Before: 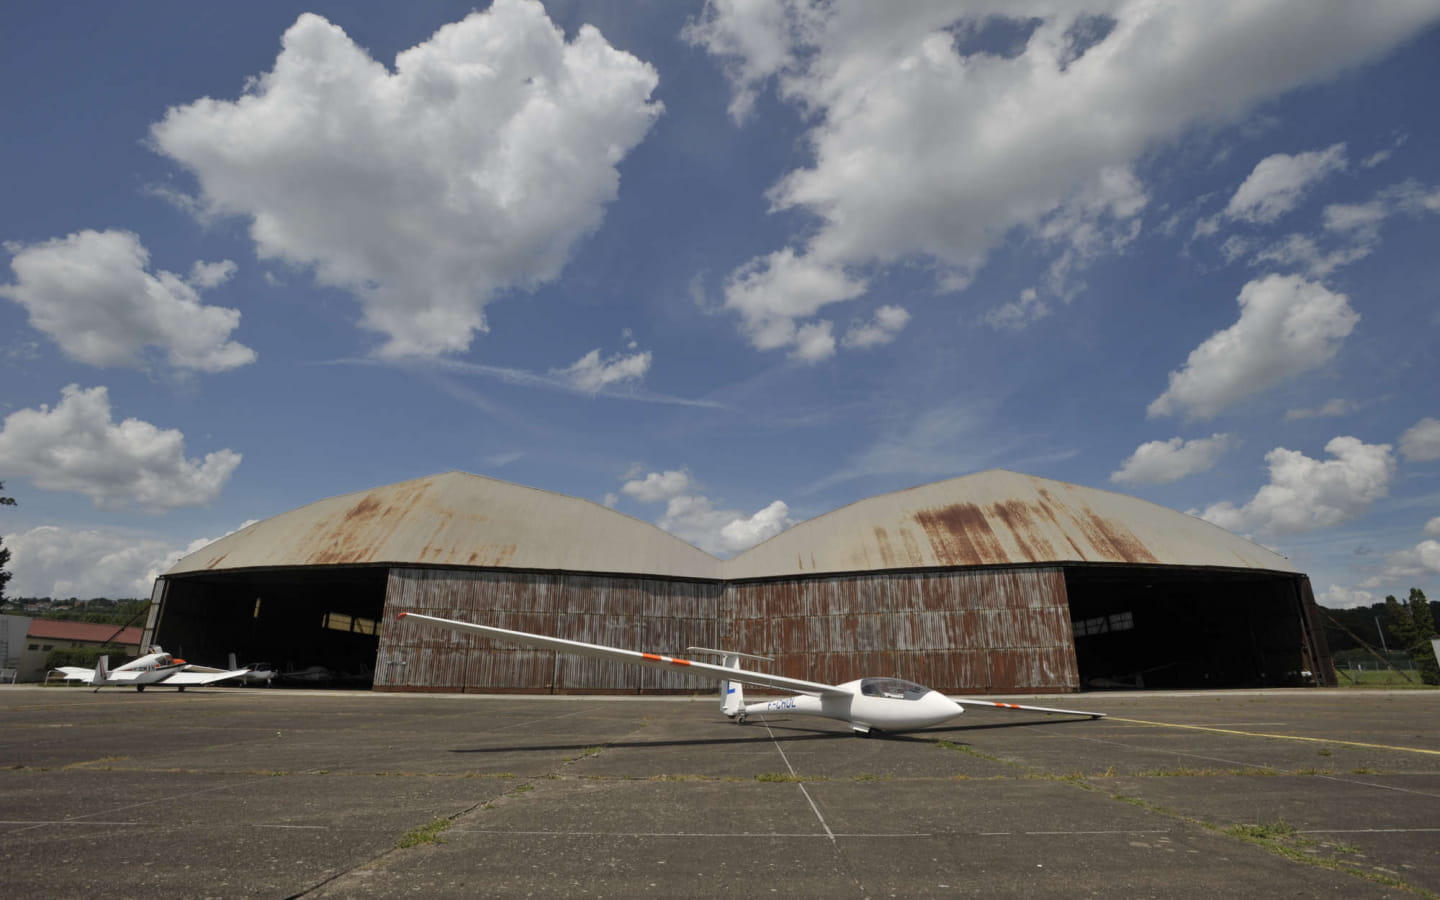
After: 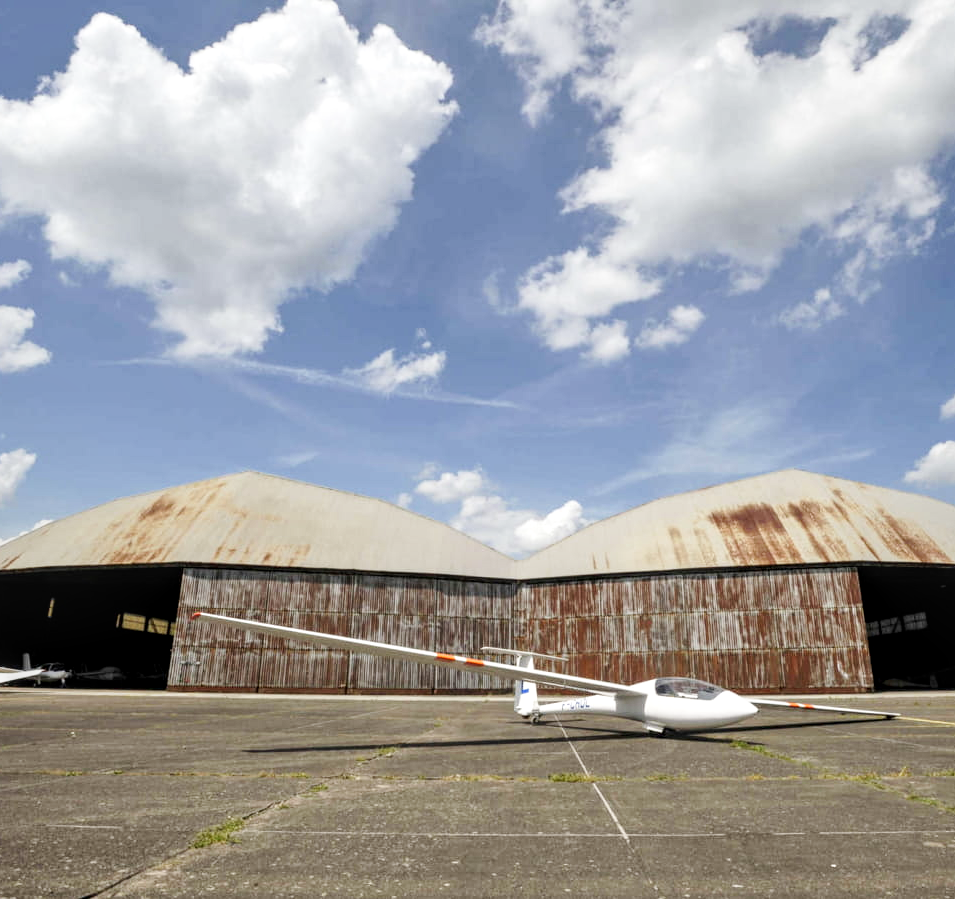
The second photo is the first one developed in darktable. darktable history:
exposure: exposure 0.135 EV, compensate highlight preservation false
local contrast: detail 130%
base curve: curves: ch0 [(0, 0) (0.005, 0.002) (0.15, 0.3) (0.4, 0.7) (0.75, 0.95) (1, 1)], preserve colors none
crop and rotate: left 14.309%, right 19.33%
